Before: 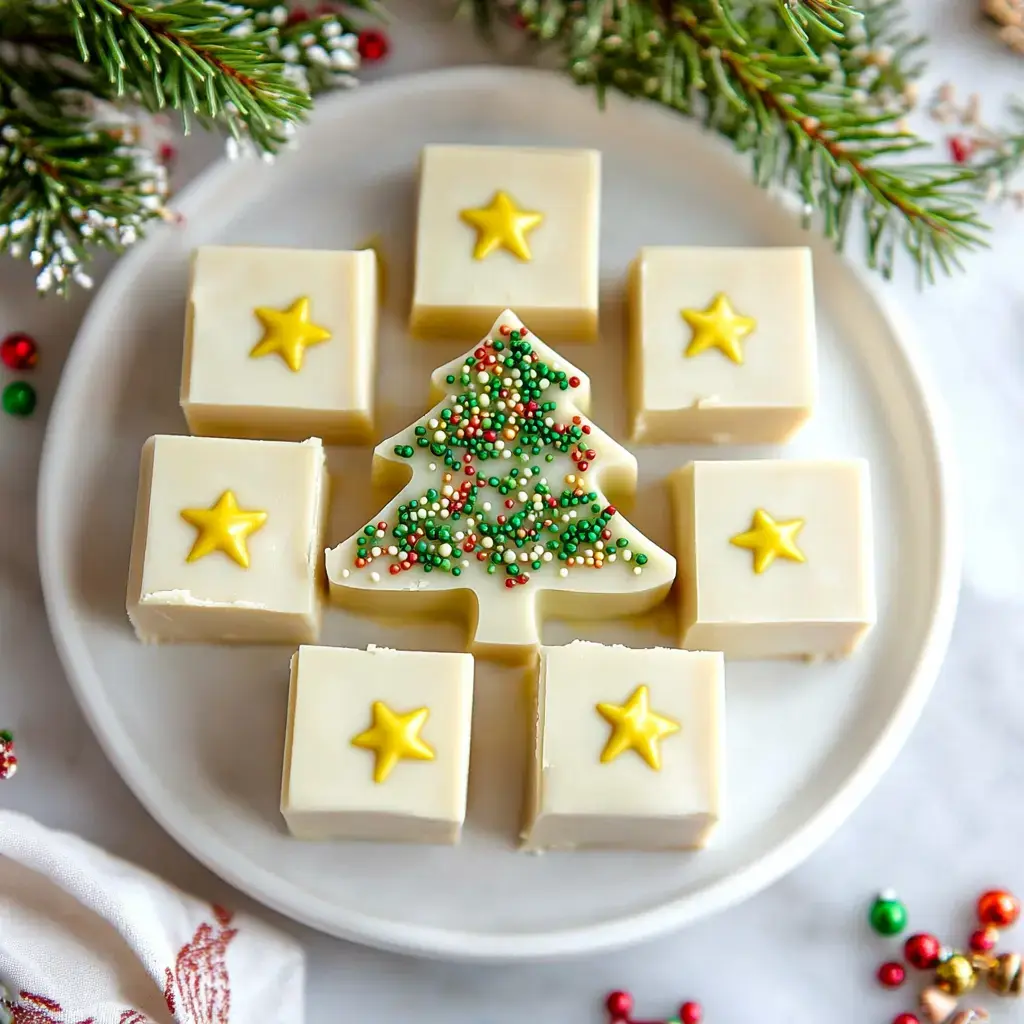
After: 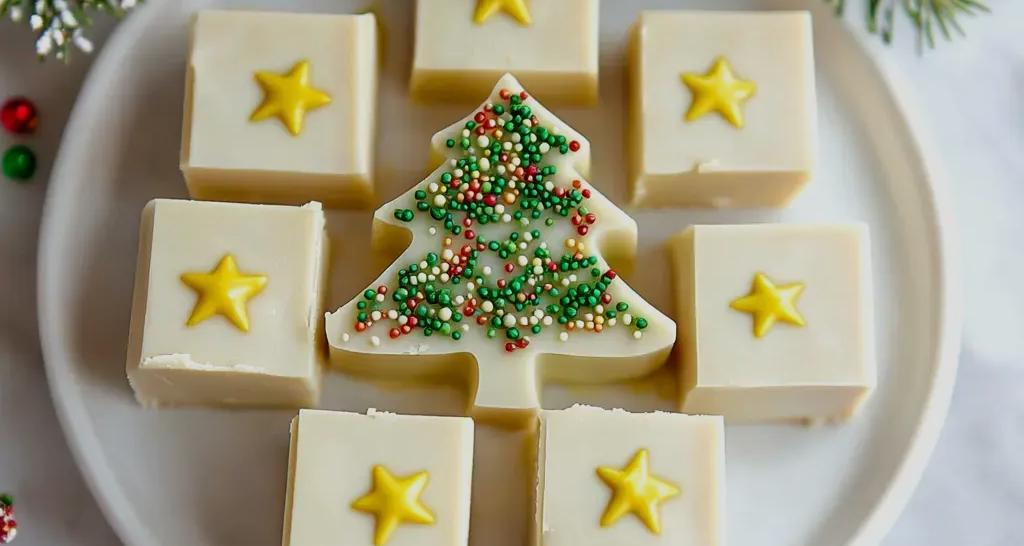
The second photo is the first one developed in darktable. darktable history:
exposure: exposure -0.45 EV, compensate highlight preservation false
crop and rotate: top 23.132%, bottom 23.454%
